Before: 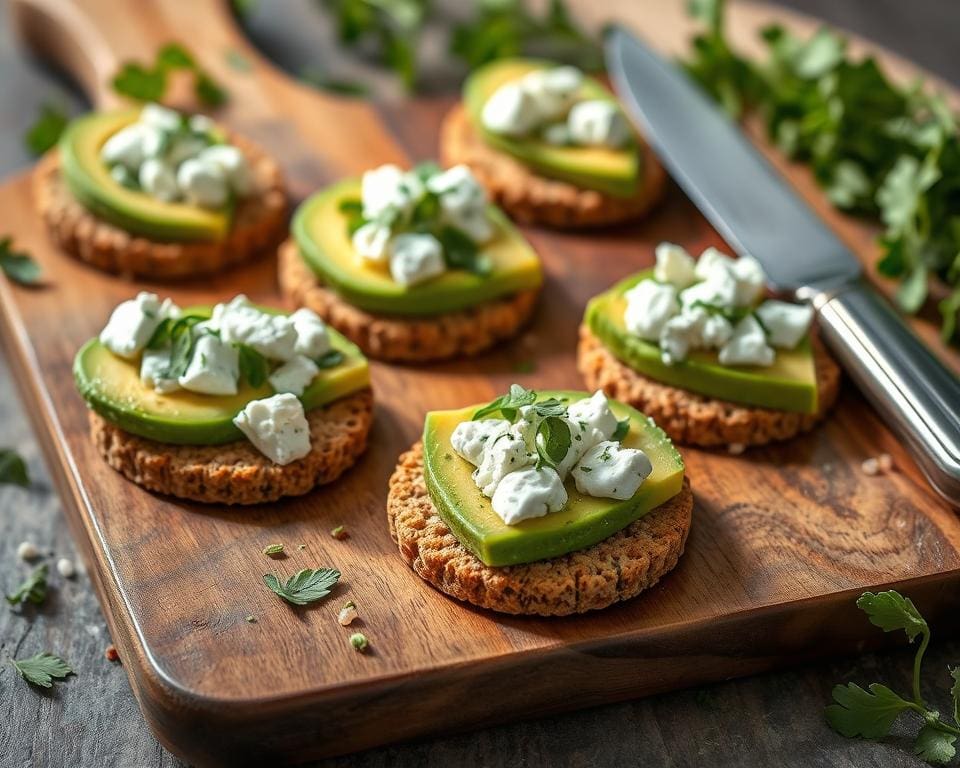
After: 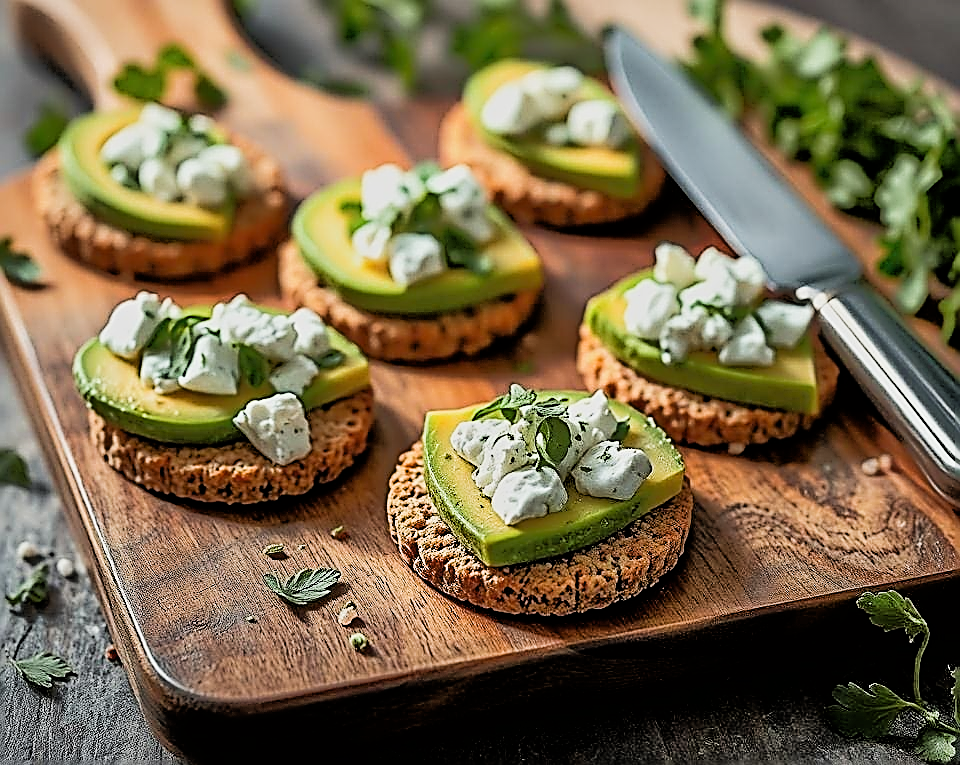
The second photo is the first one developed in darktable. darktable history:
filmic rgb: black relative exposure -5.05 EV, white relative exposure 3.96 EV, hardness 2.88, contrast 1.297, highlights saturation mix -30.18%
tone equalizer: -8 EV -0.51 EV, -7 EV -0.345 EV, -6 EV -0.122 EV, -5 EV 0.413 EV, -4 EV 0.977 EV, -3 EV 0.795 EV, -2 EV -0.014 EV, -1 EV 0.144 EV, +0 EV -0.01 EV
sharpen: amount 1.848
crop: bottom 0.069%
